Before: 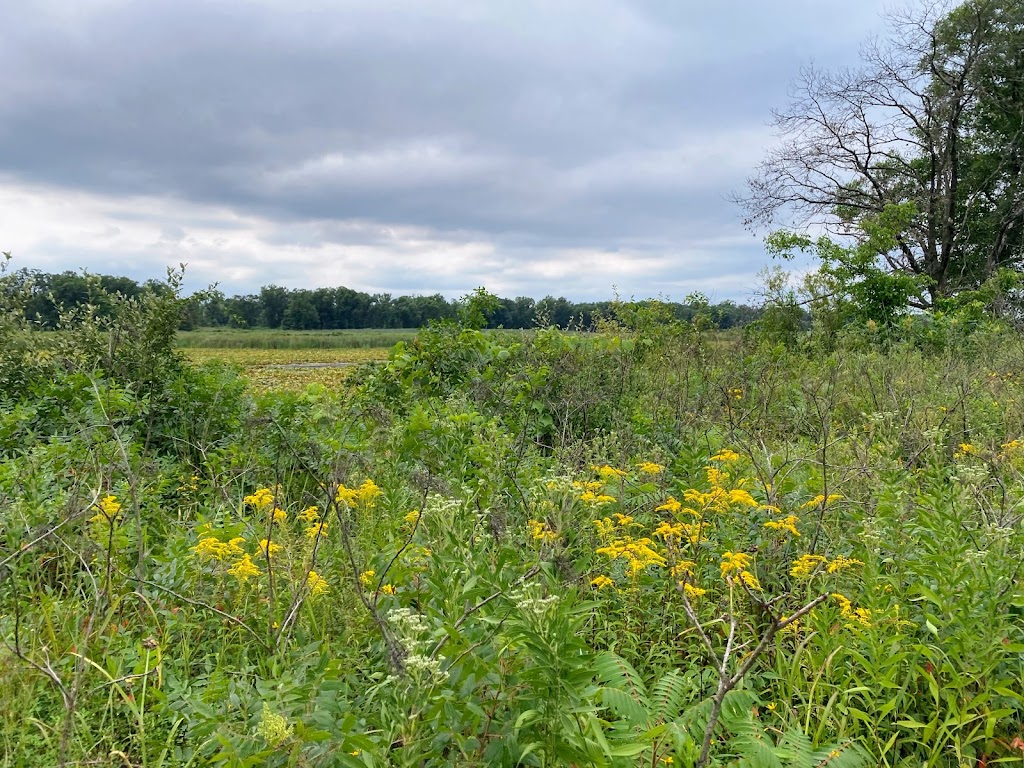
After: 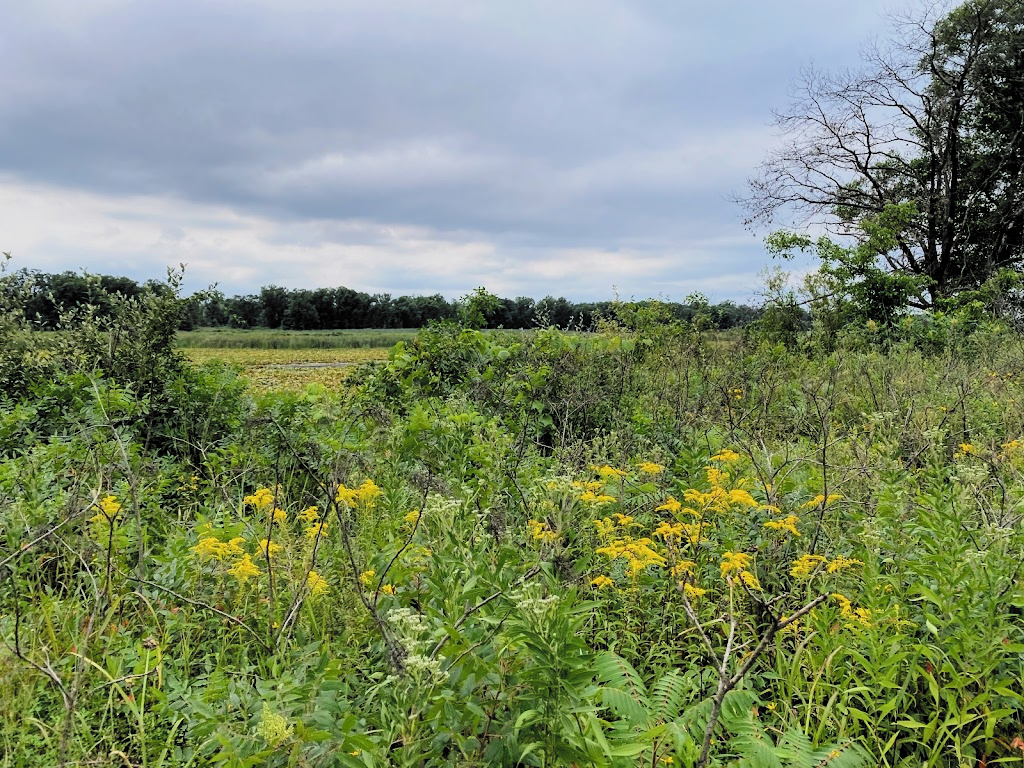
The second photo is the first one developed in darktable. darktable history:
filmic rgb: black relative exposure -5.13 EV, white relative exposure 3.95 EV, threshold 5.96 EV, hardness 2.9, contrast 1.3, highlights saturation mix -28.63%, color science v6 (2022), enable highlight reconstruction true
